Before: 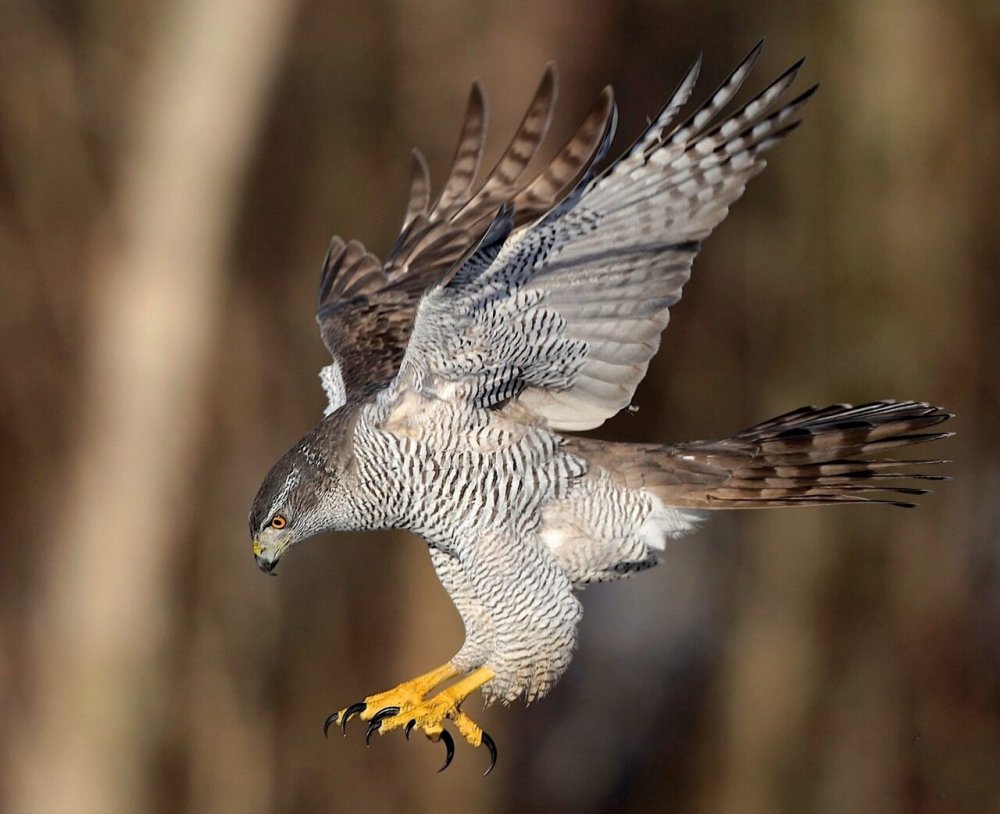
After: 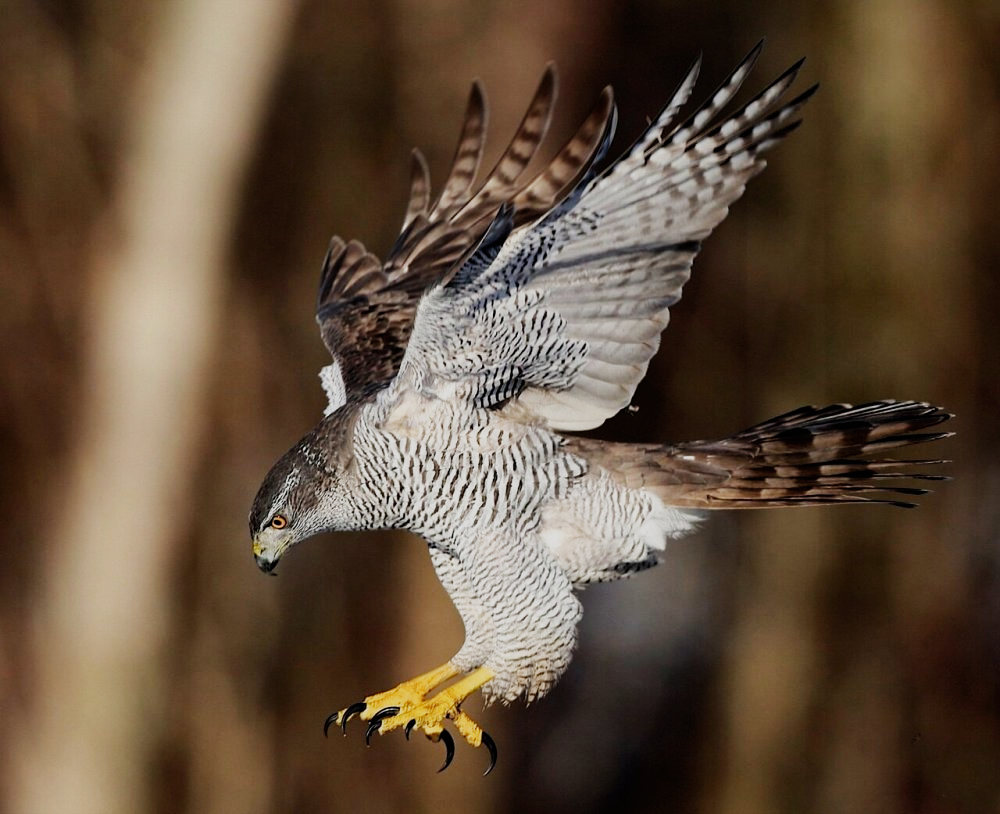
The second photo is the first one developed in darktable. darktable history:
bloom: size 9%, threshold 100%, strength 7%
sigmoid: contrast 1.6, skew -0.2, preserve hue 0%, red attenuation 0.1, red rotation 0.035, green attenuation 0.1, green rotation -0.017, blue attenuation 0.15, blue rotation -0.052, base primaries Rec2020
